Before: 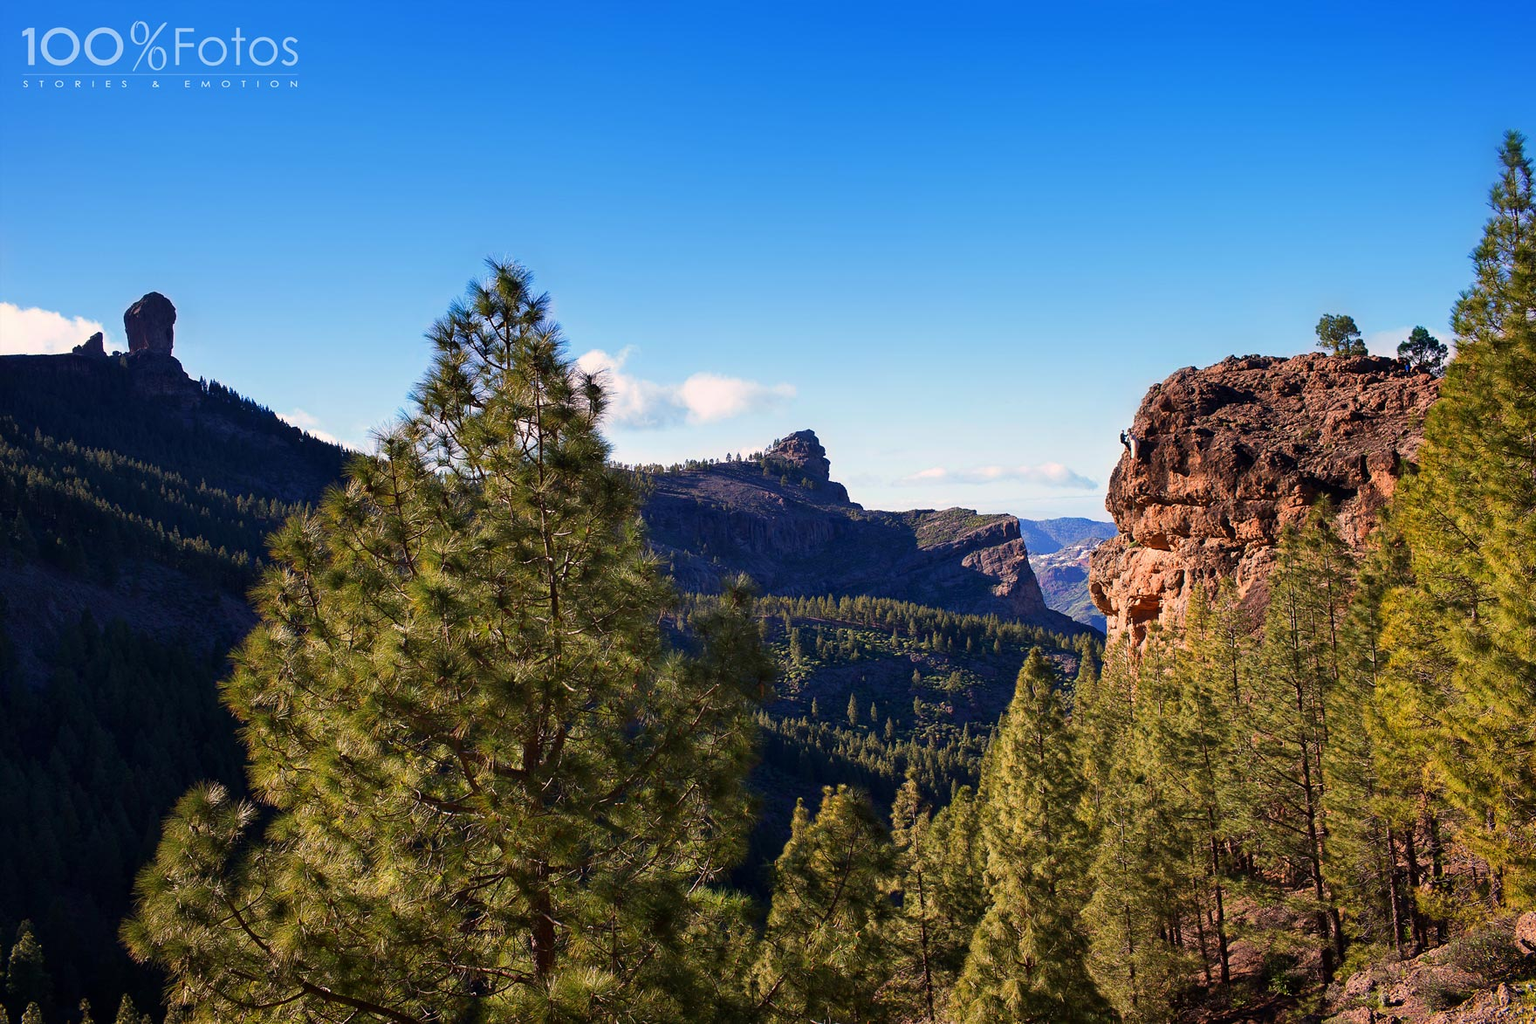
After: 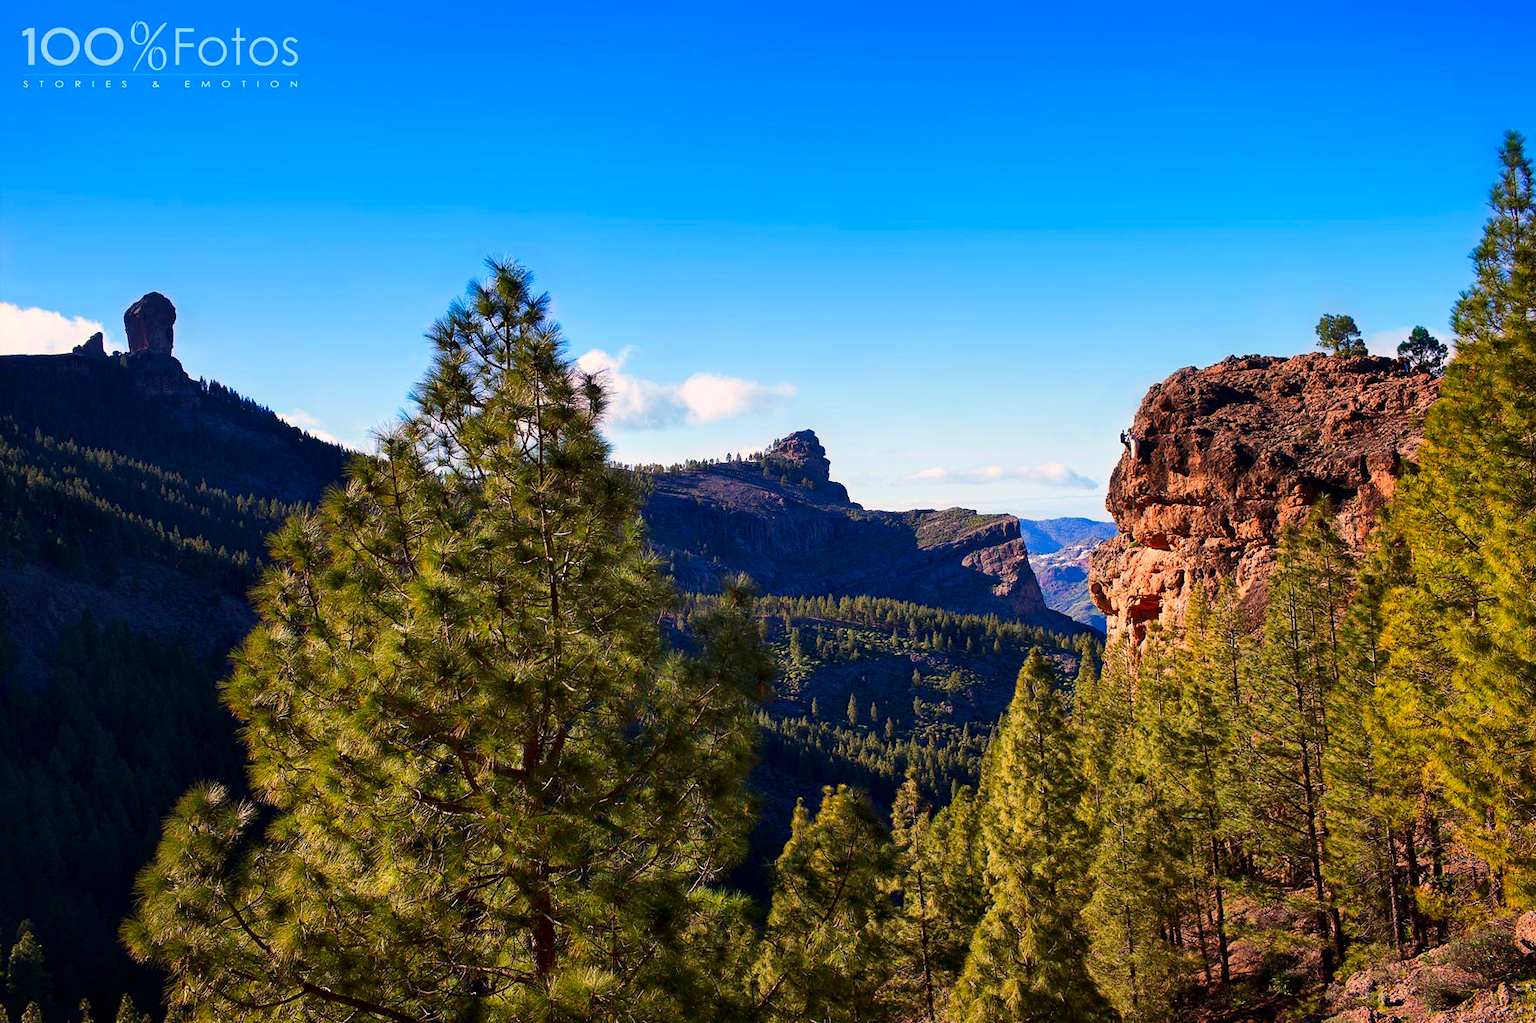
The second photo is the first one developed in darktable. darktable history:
contrast brightness saturation: contrast 0.09, saturation 0.28
local contrast: mode bilateral grid, contrast 20, coarseness 50, detail 120%, midtone range 0.2
